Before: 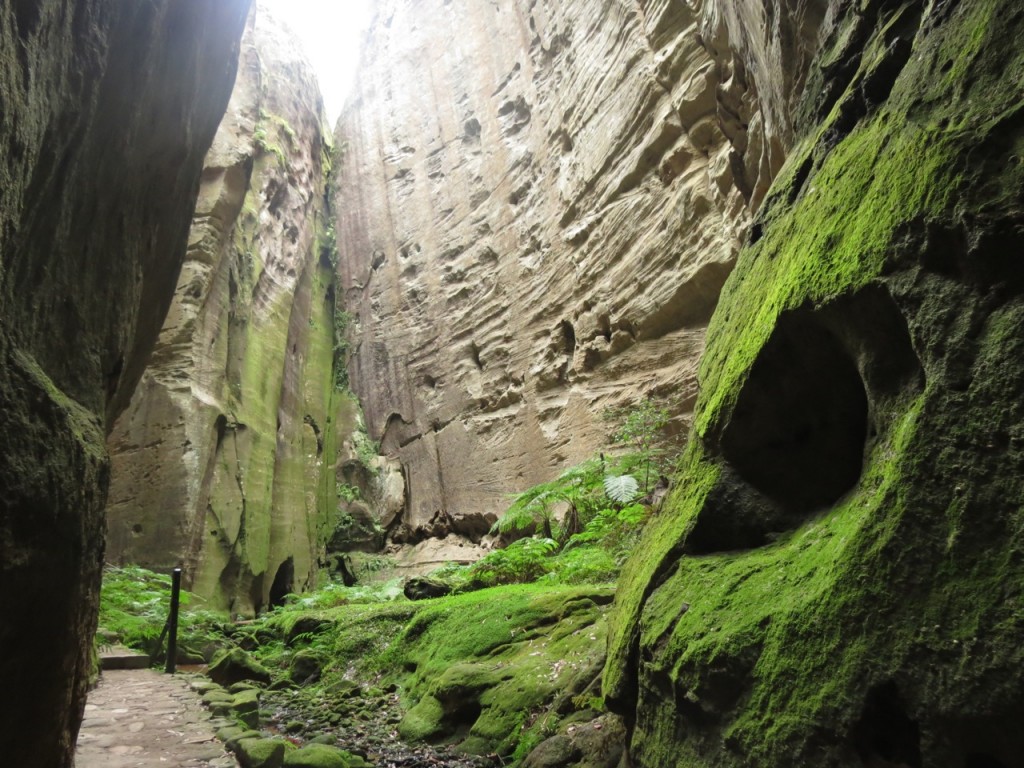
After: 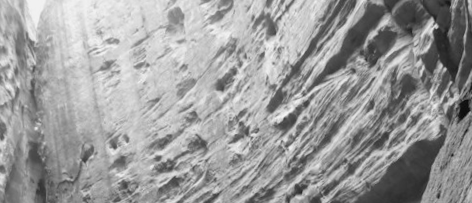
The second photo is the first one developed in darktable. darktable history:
monochrome: a 73.58, b 64.21
crop: left 28.64%, top 16.832%, right 26.637%, bottom 58.055%
contrast brightness saturation: saturation 0.5
bloom: size 13.65%, threshold 98.39%, strength 4.82%
rotate and perspective: rotation -2.56°, automatic cropping off
